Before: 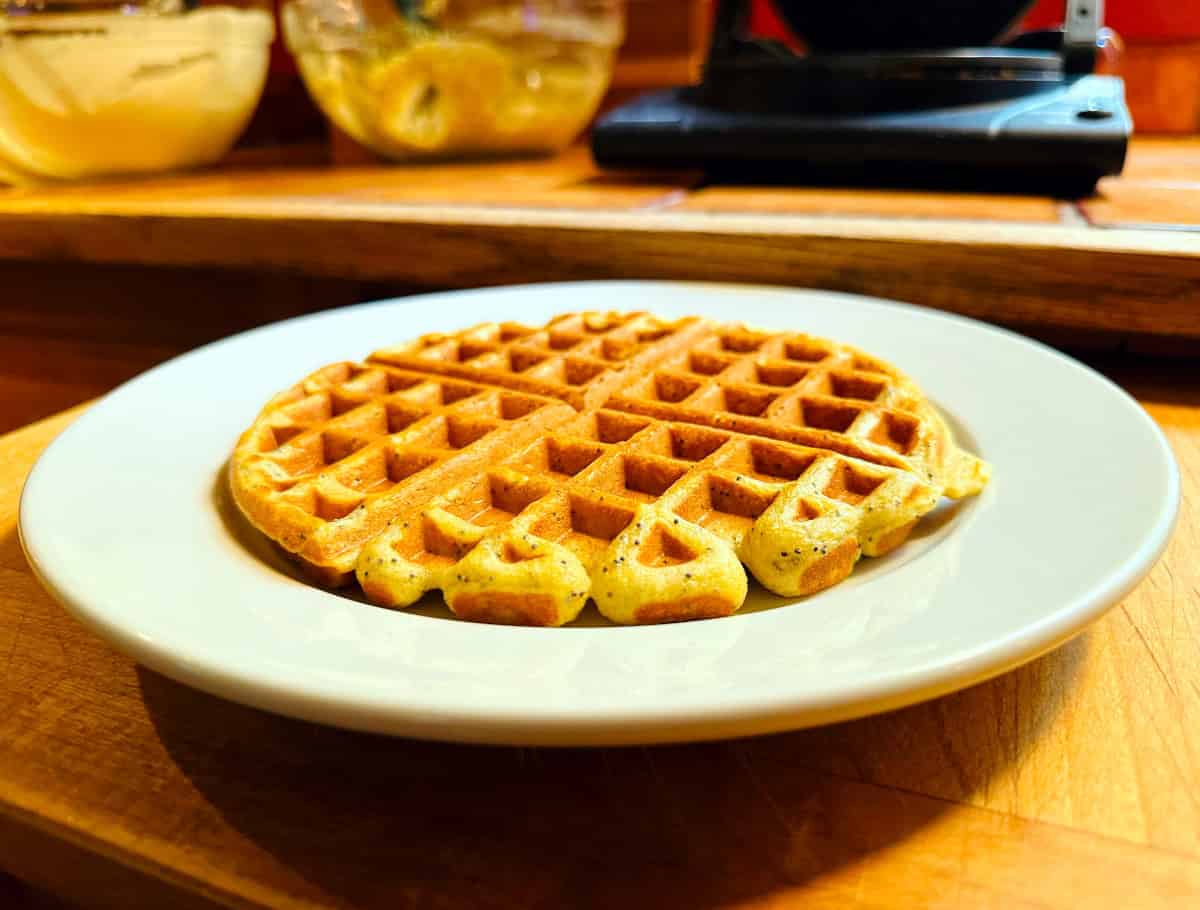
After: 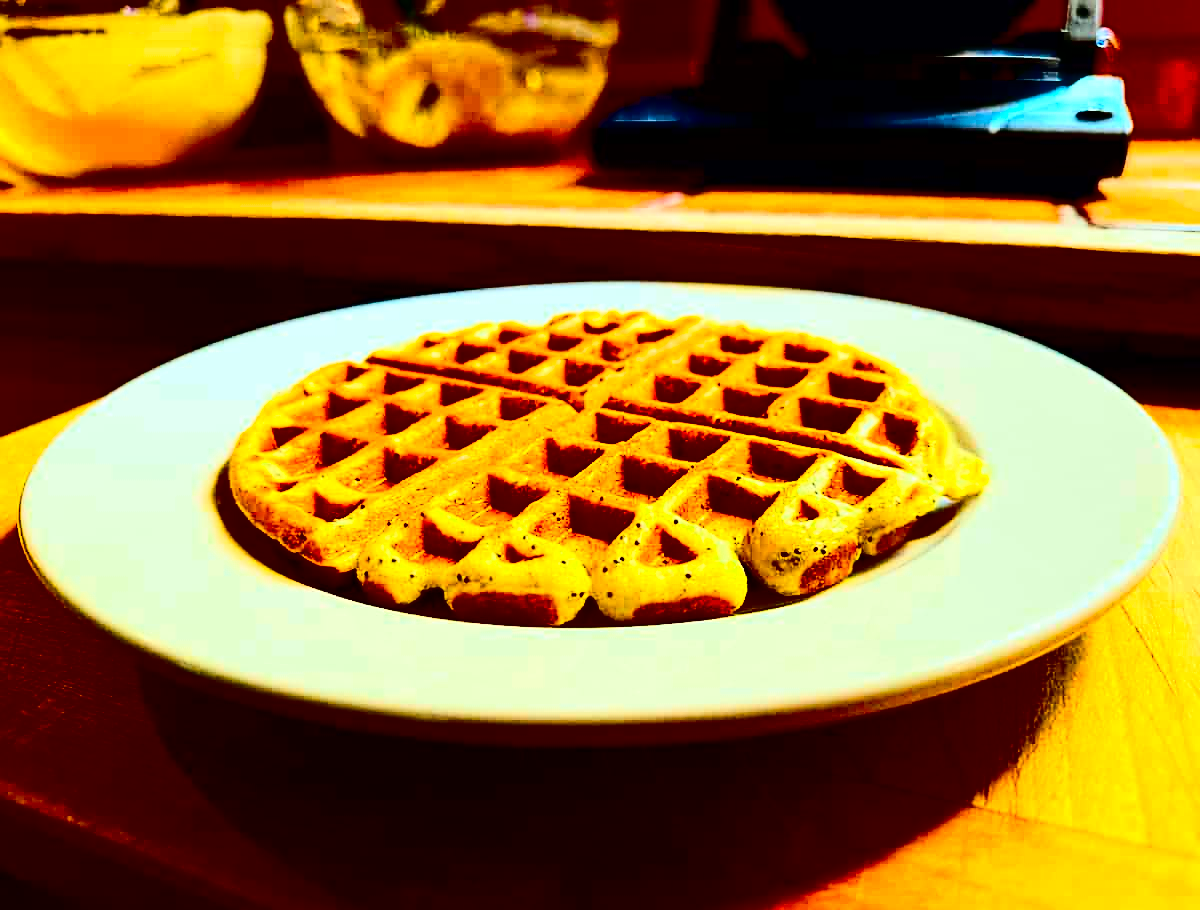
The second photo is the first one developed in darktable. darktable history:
color correction: highlights a* -2.68, highlights b* 2.57
sharpen: on, module defaults
contrast brightness saturation: contrast 0.77, brightness -1, saturation 1
exposure: black level correction -0.025, exposure -0.117 EV, compensate highlight preservation false
